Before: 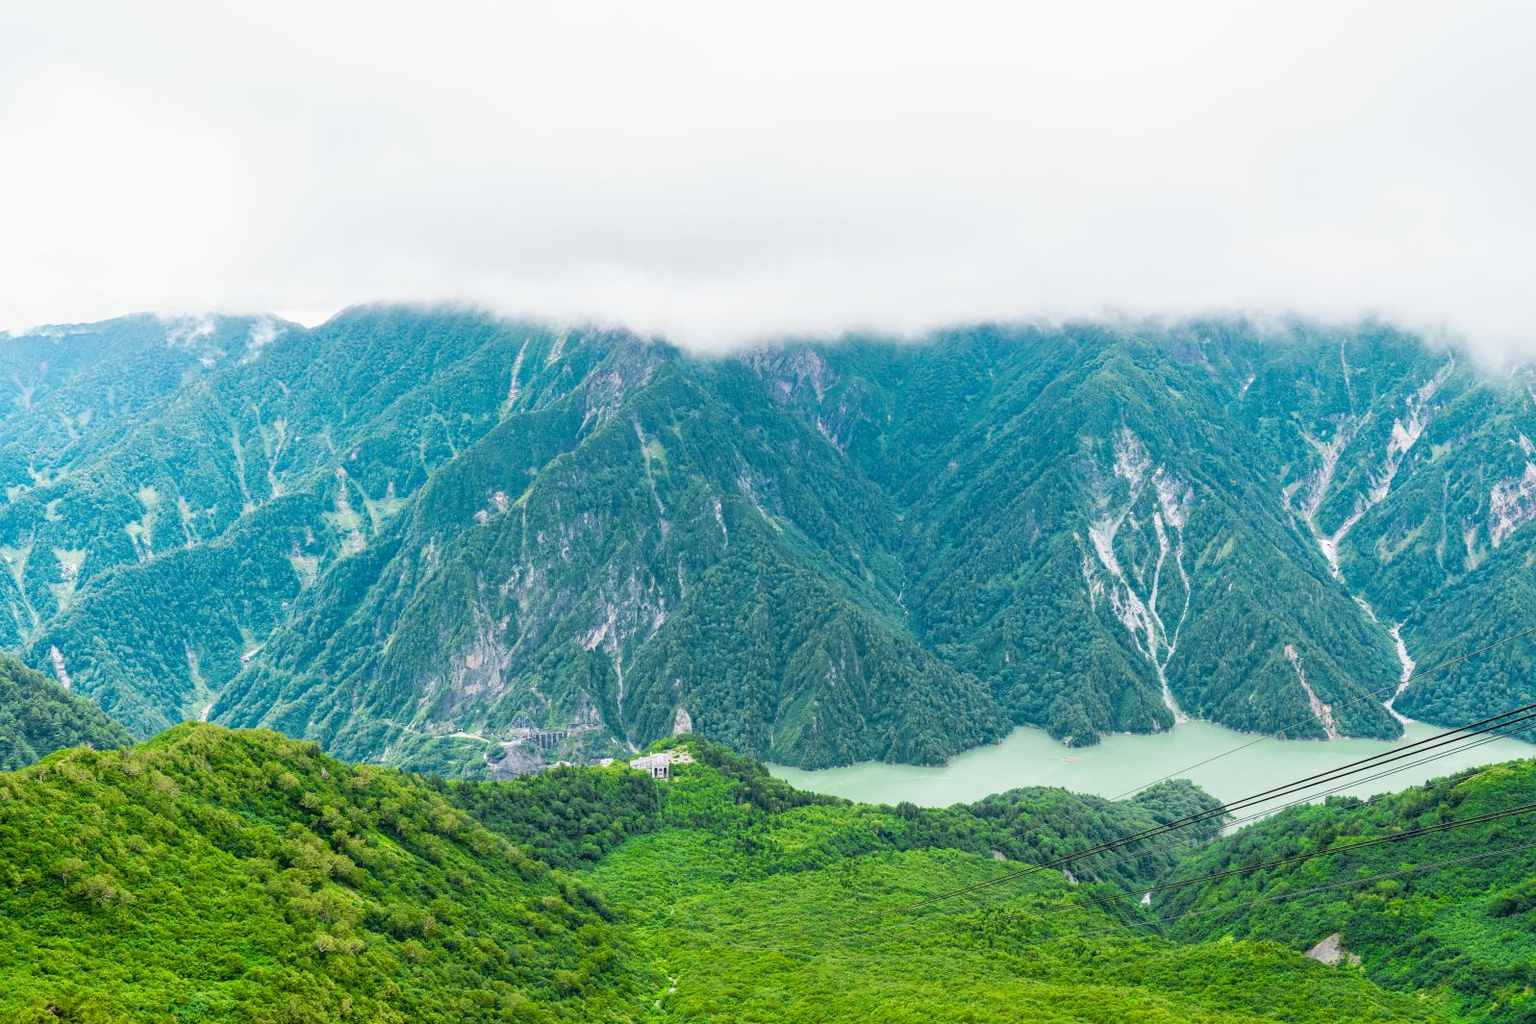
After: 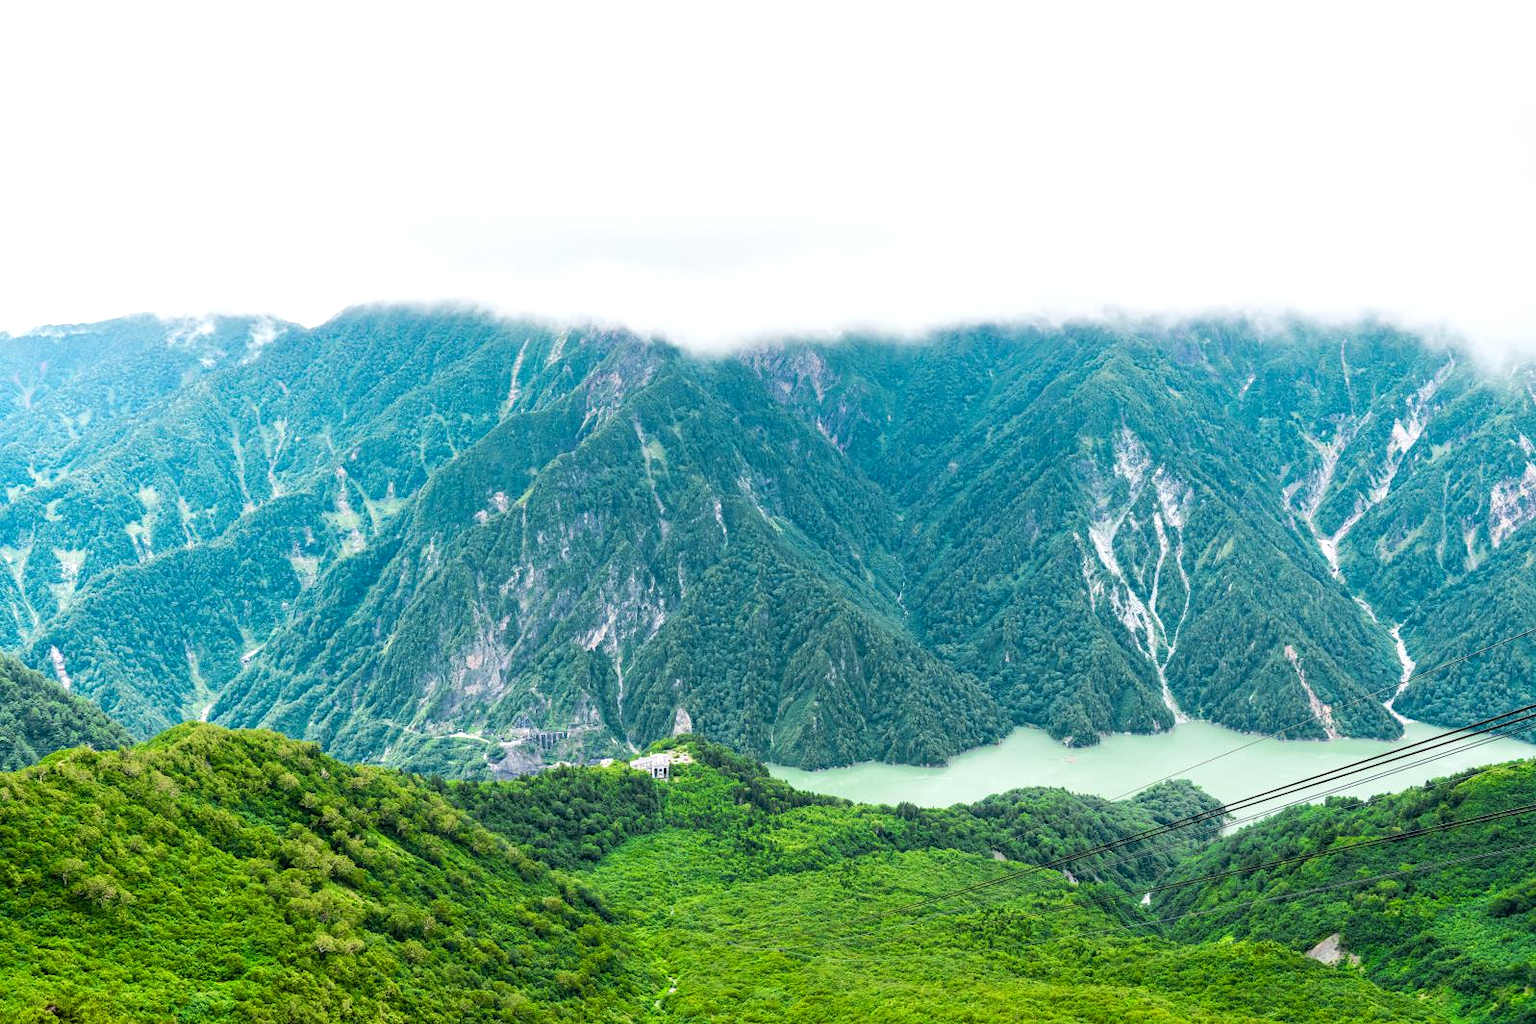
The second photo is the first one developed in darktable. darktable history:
exposure: black level correction 0.002, exposure -0.1 EV, compensate highlight preservation false
tone equalizer: -8 EV -0.417 EV, -7 EV -0.389 EV, -6 EV -0.333 EV, -5 EV -0.222 EV, -3 EV 0.222 EV, -2 EV 0.333 EV, -1 EV 0.389 EV, +0 EV 0.417 EV, edges refinement/feathering 500, mask exposure compensation -1.57 EV, preserve details no
